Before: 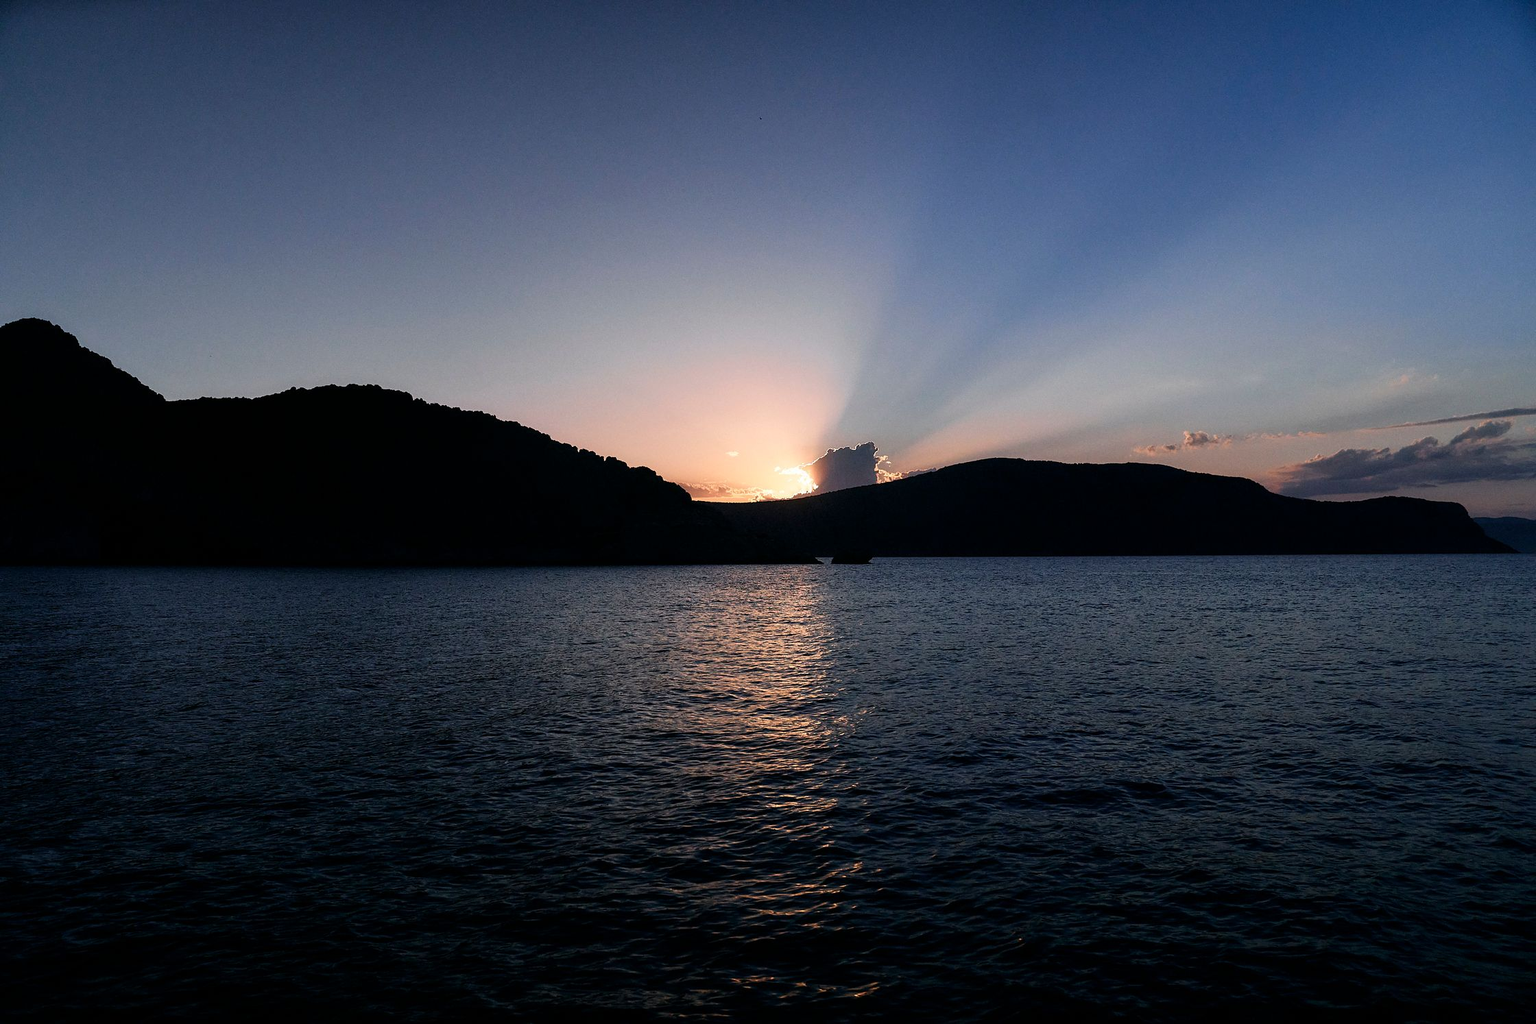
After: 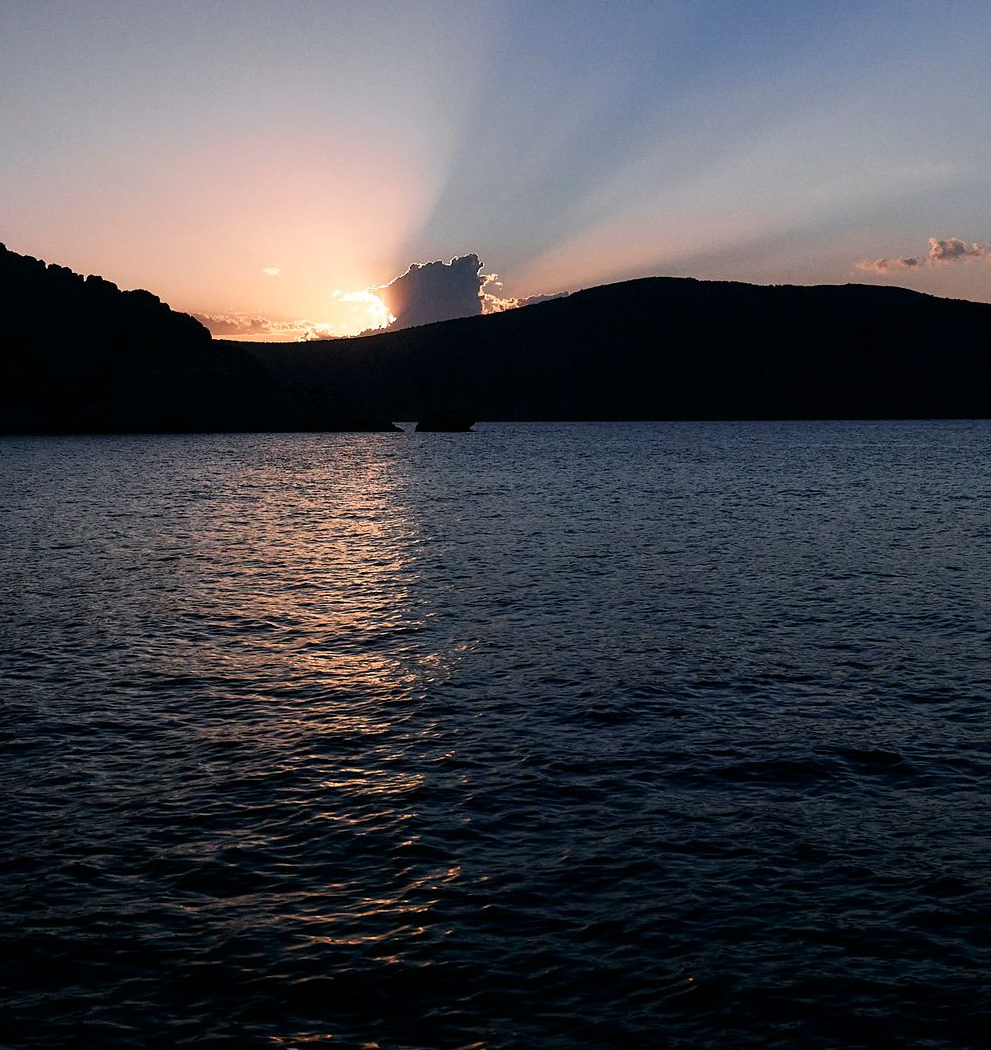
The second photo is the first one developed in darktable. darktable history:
crop: left 35.621%, top 26.216%, right 20.105%, bottom 3.459%
